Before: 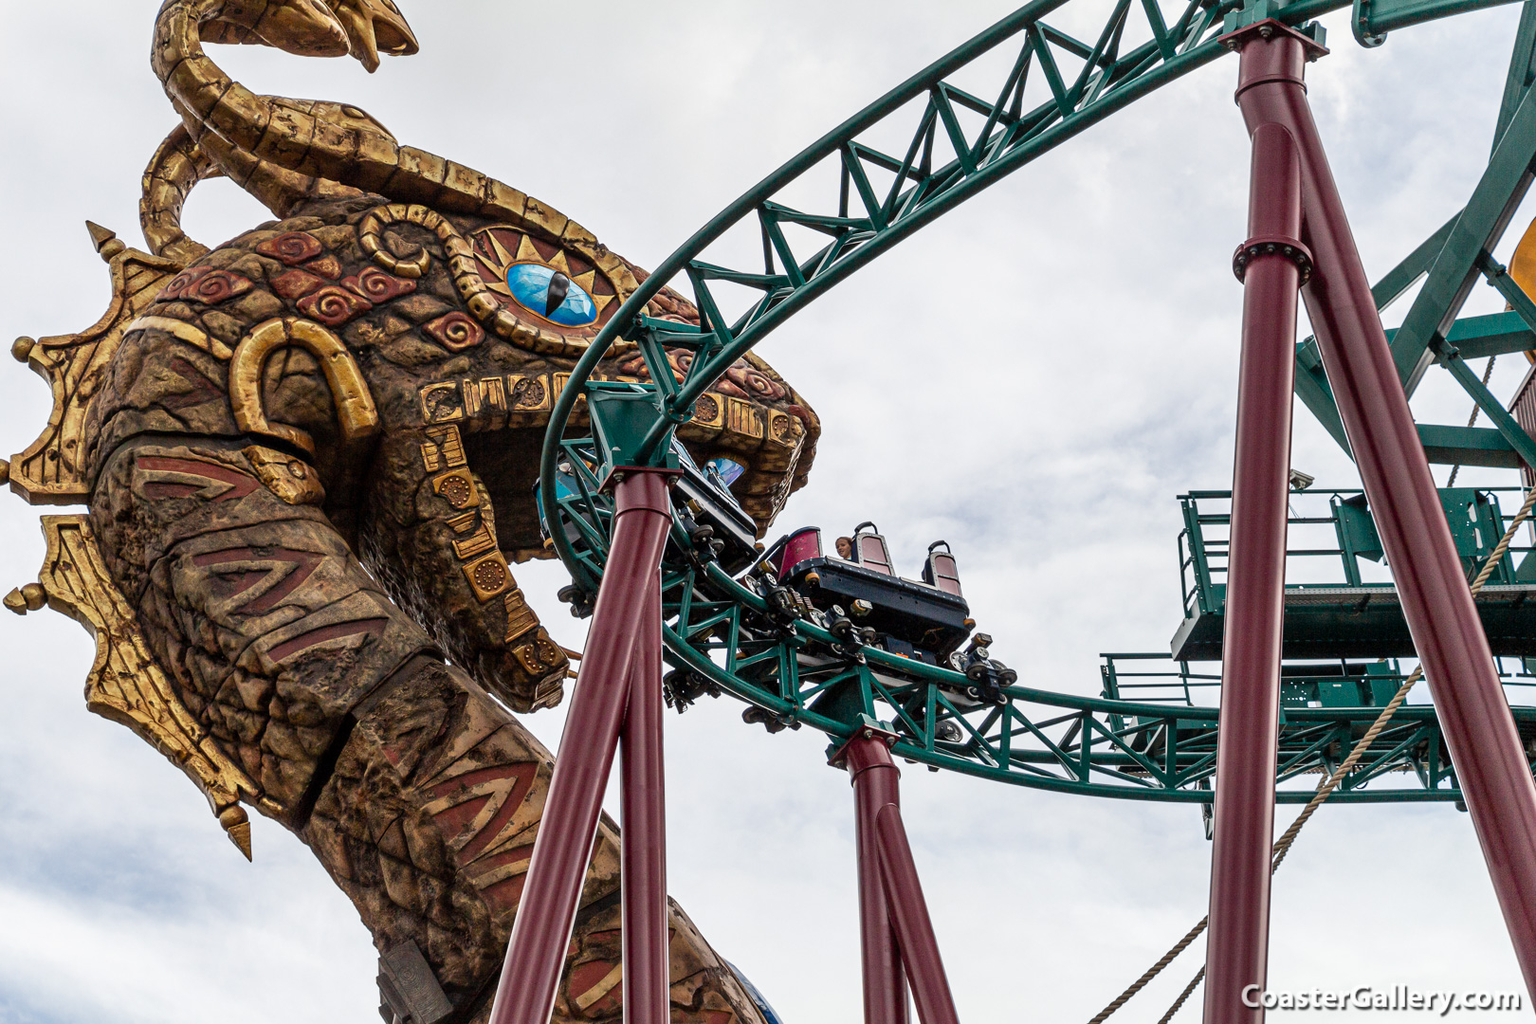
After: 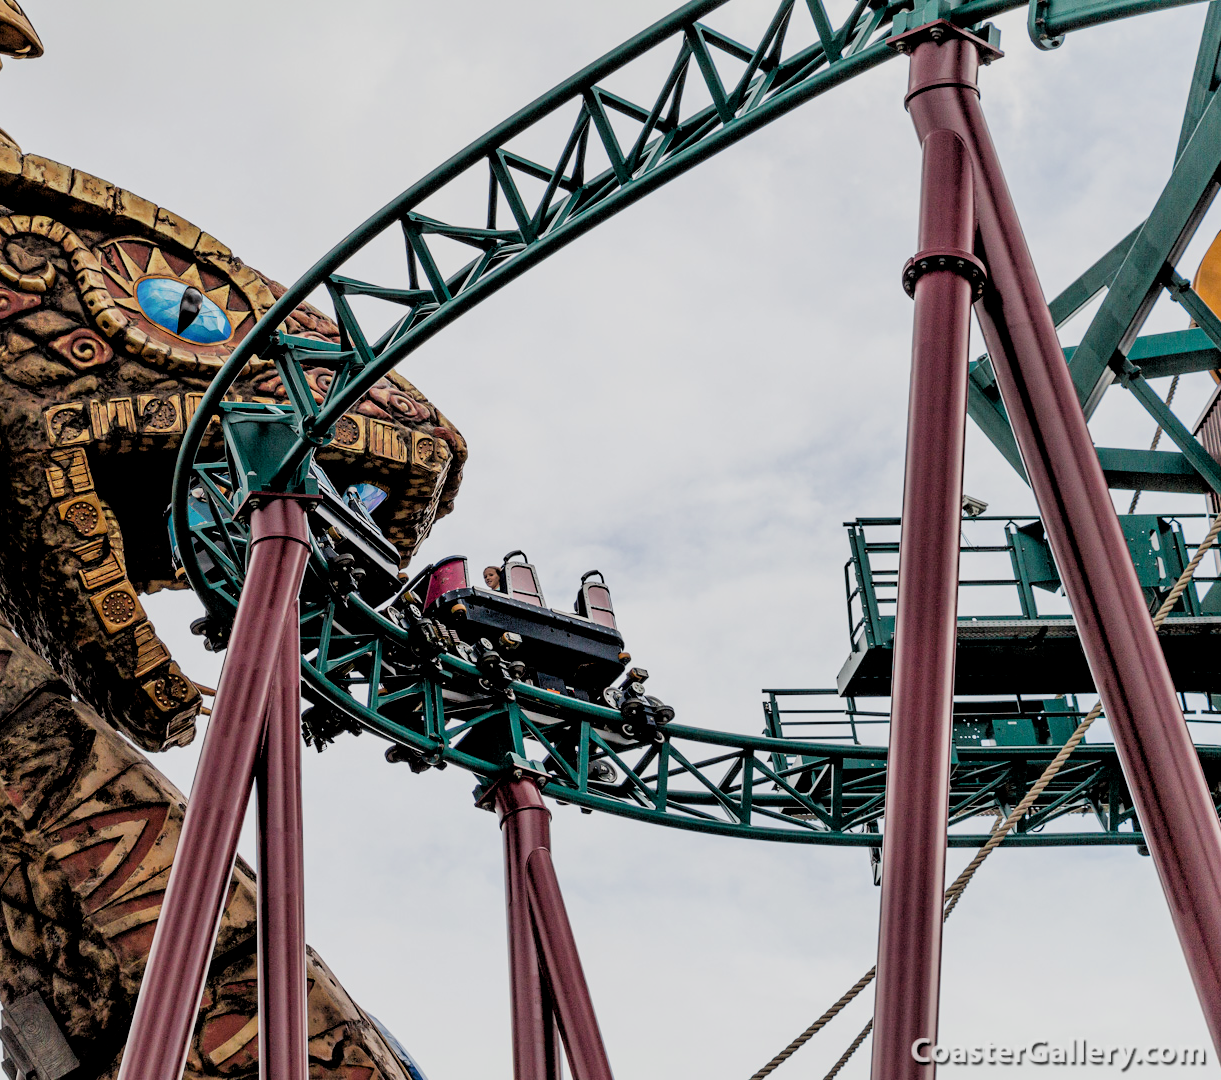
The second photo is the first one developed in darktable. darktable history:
filmic rgb: black relative exposure -4.88 EV, hardness 2.82
rgb levels: levels [[0.013, 0.434, 0.89], [0, 0.5, 1], [0, 0.5, 1]]
crop and rotate: left 24.6%
